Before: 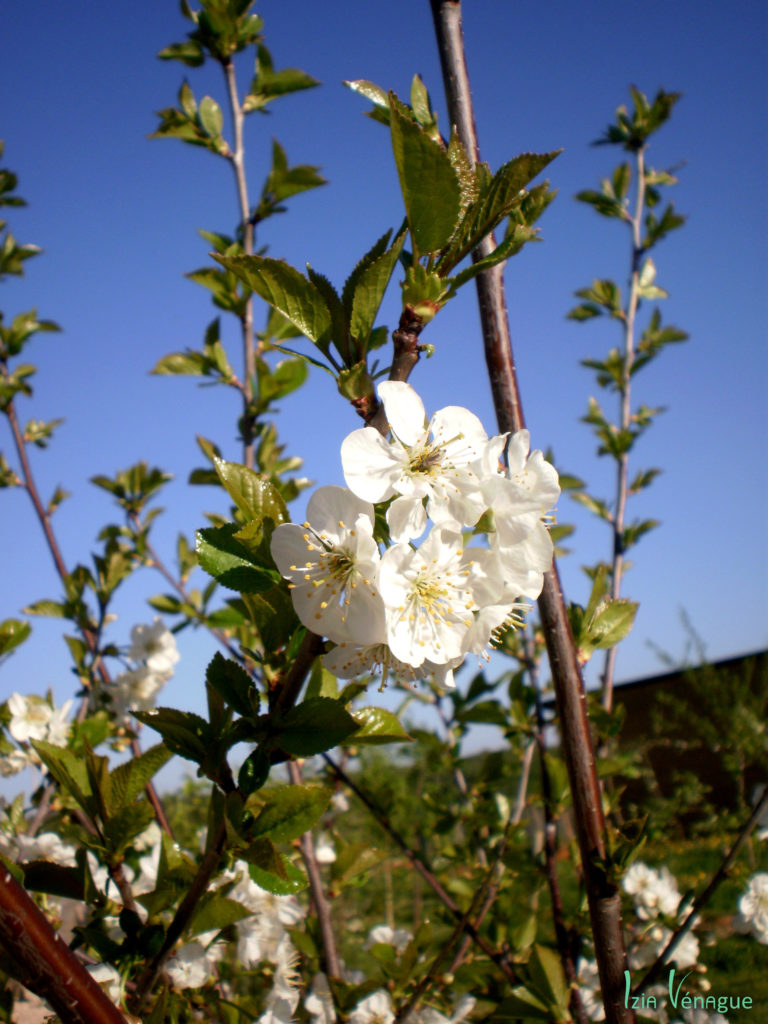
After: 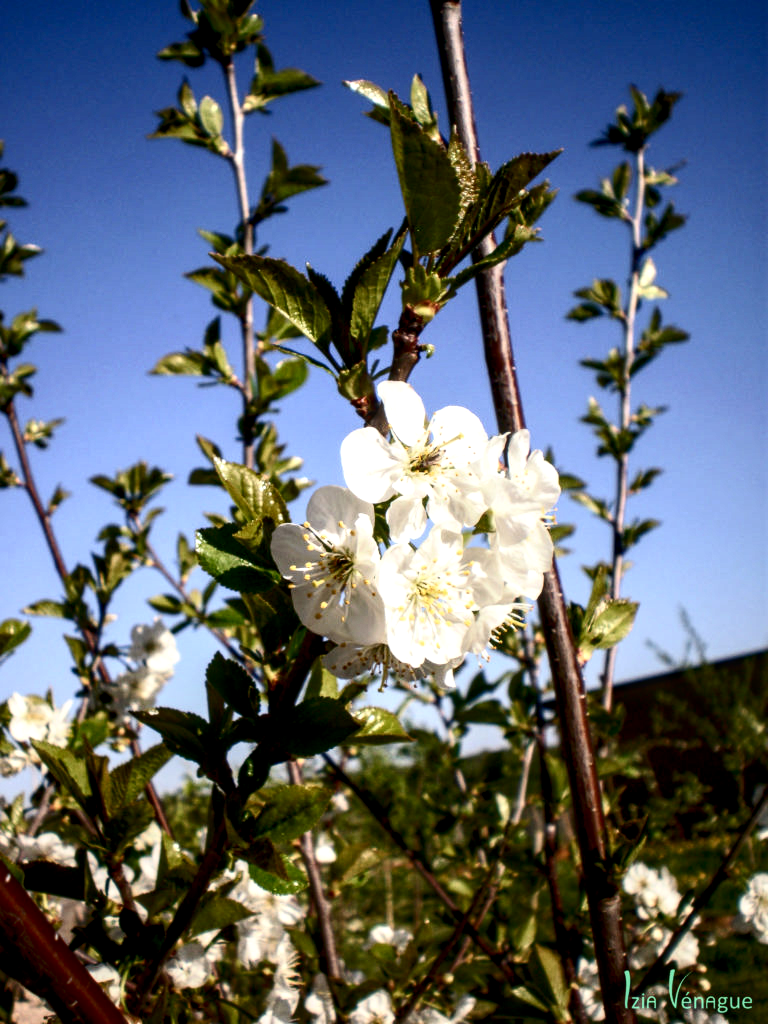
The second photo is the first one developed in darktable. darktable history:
local contrast: highlights 59%, detail 146%
contrast brightness saturation: contrast 0.295
